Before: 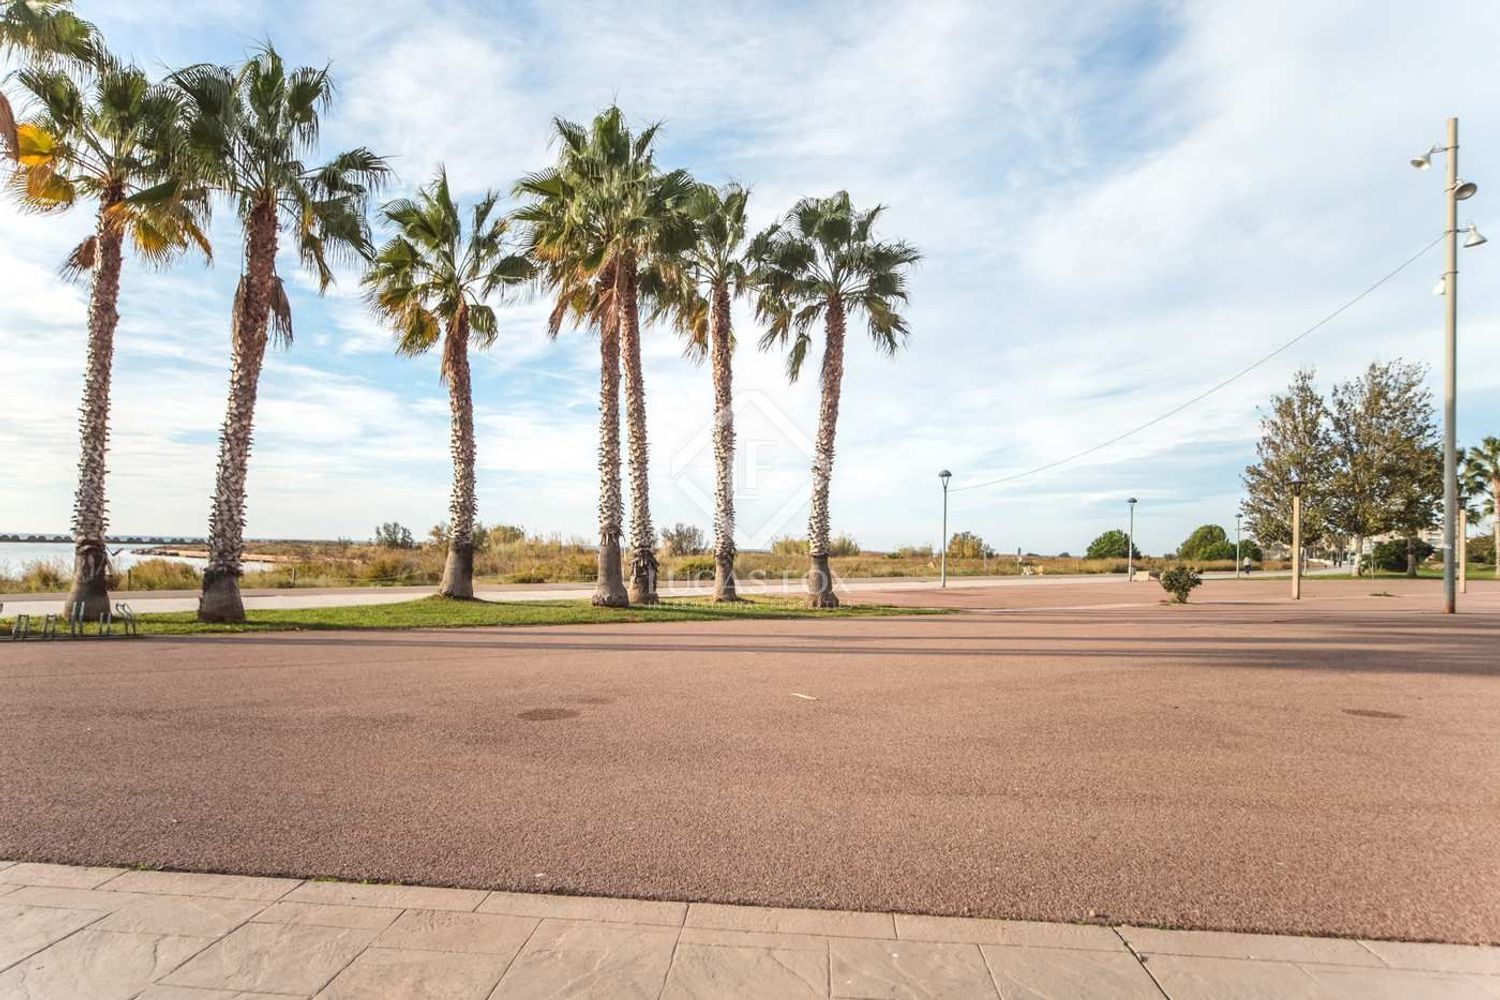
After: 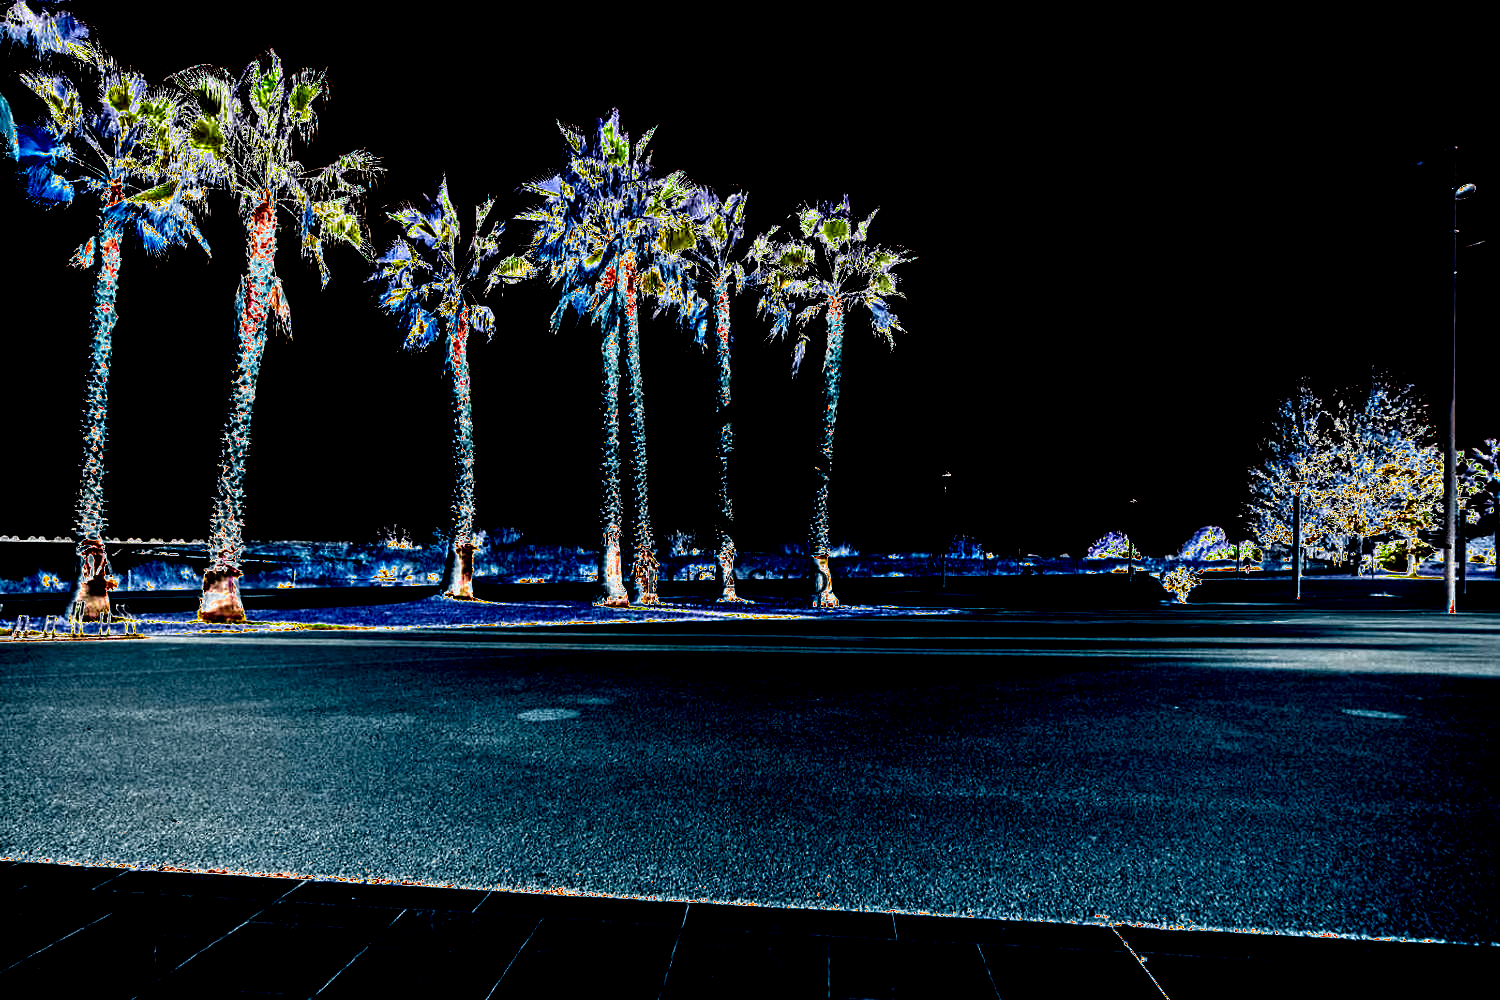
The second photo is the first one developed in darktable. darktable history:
exposure: black level correction 0, exposure 4.026 EV, compensate highlight preservation false
color balance rgb: linear chroma grading › global chroma 15.198%, perceptual saturation grading › global saturation -32.047%, perceptual brilliance grading › global brilliance -4.742%, perceptual brilliance grading › highlights 23.99%, perceptual brilliance grading › mid-tones 7.084%, perceptual brilliance grading › shadows -5.068%, contrast -29.663%
shadows and highlights: low approximation 0.01, soften with gaussian
